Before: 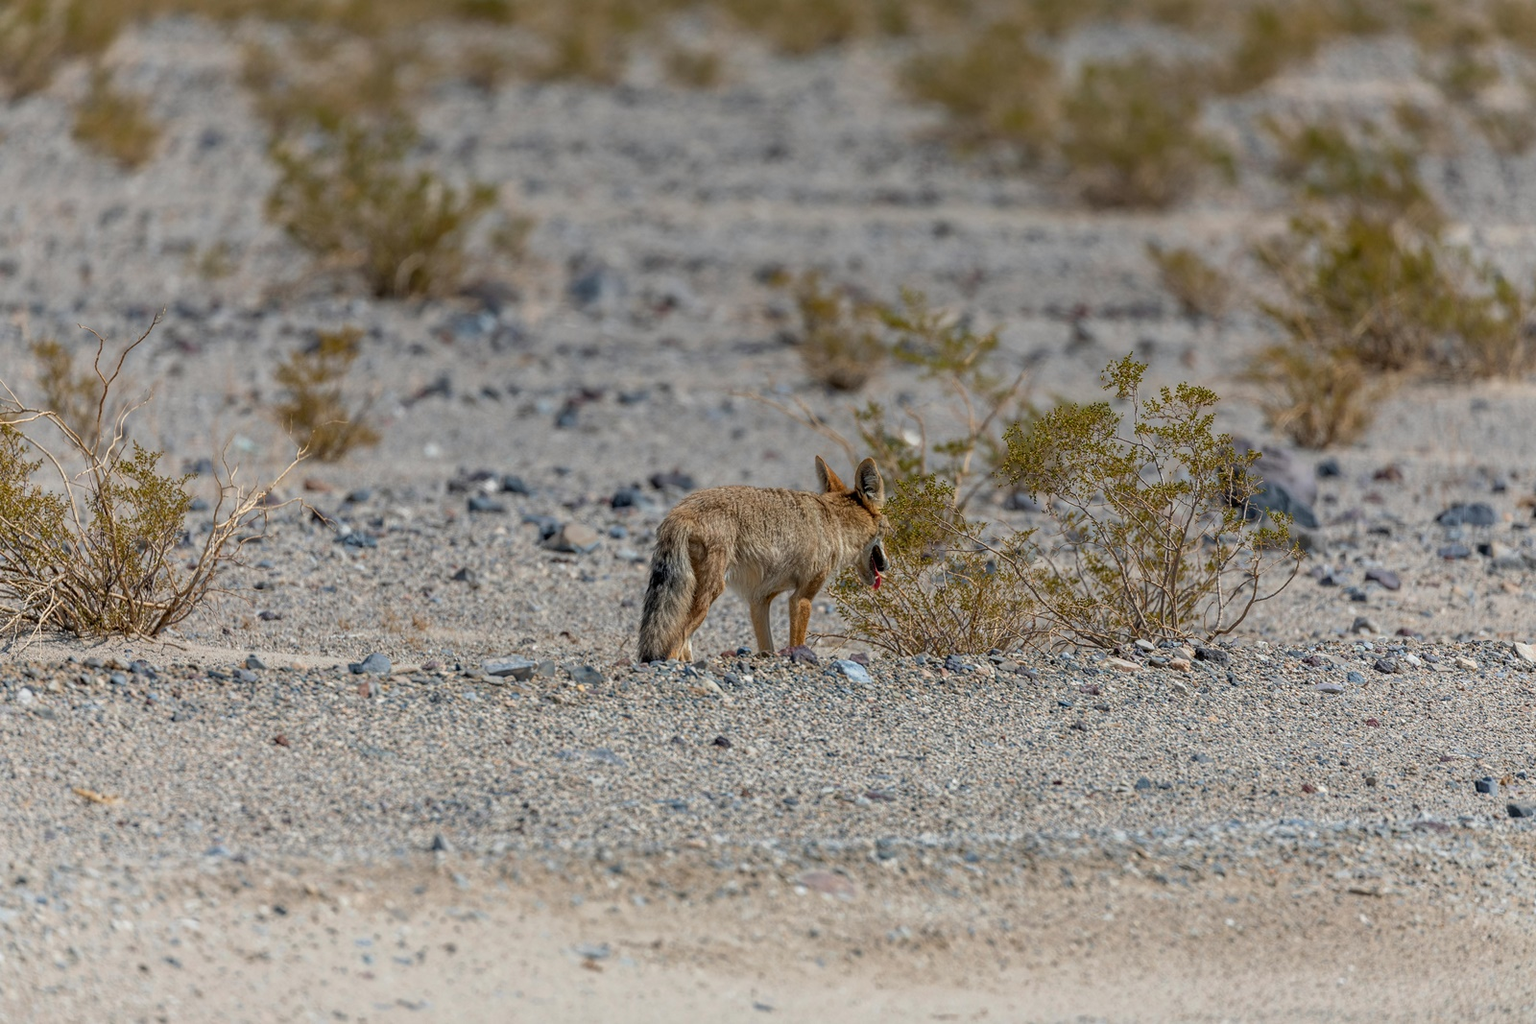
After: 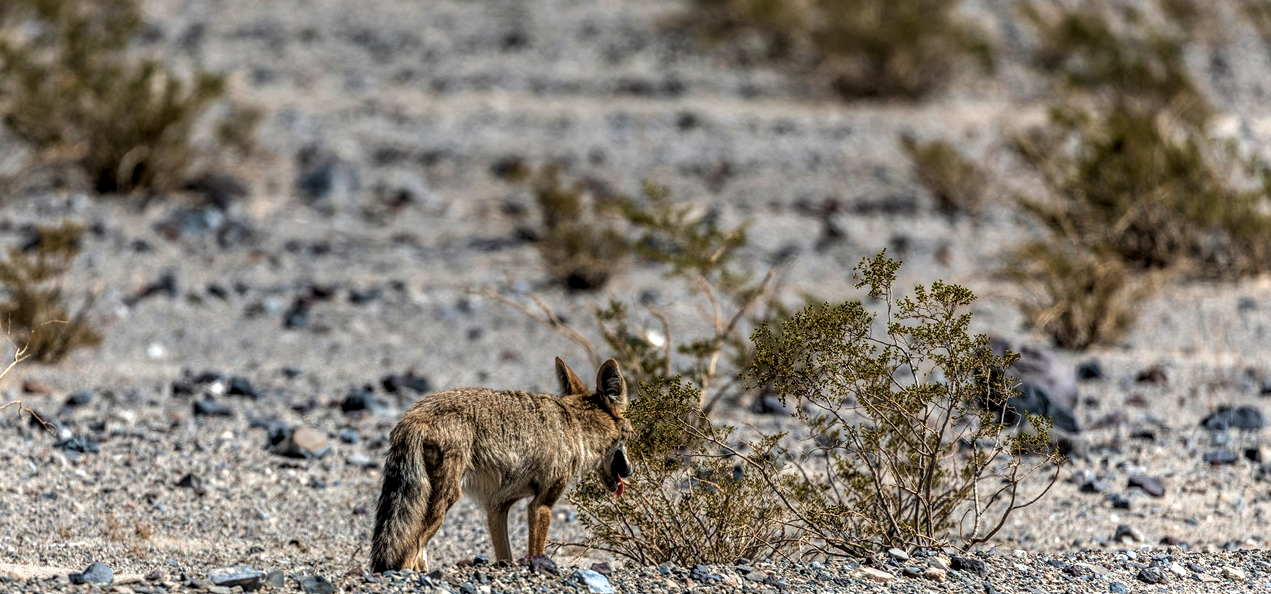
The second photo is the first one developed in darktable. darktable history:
local contrast: on, module defaults
velvia: on, module defaults
filmic rgb: black relative exposure -8.2 EV, white relative exposure 2.2 EV, threshold 3 EV, hardness 7.11, latitude 85.74%, contrast 1.696, highlights saturation mix -4%, shadows ↔ highlights balance -2.69%, color science v5 (2021), contrast in shadows safe, contrast in highlights safe, enable highlight reconstruction true
crop: left 18.38%, top 11.092%, right 2.134%, bottom 33.217%
contrast brightness saturation: saturation -0.05
